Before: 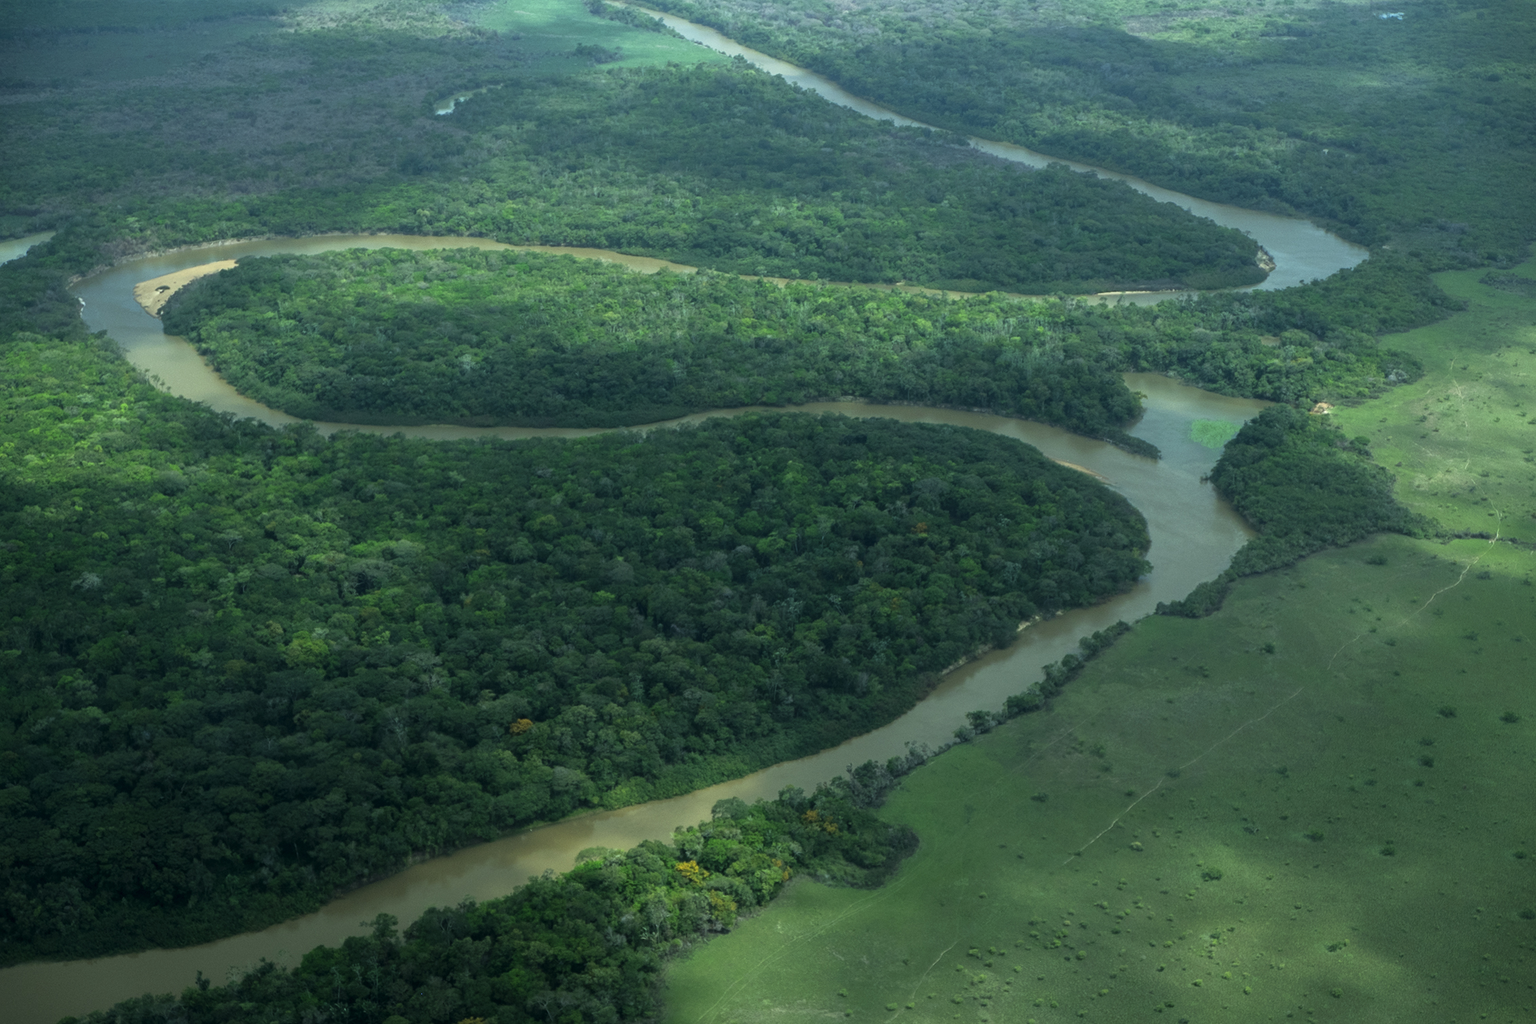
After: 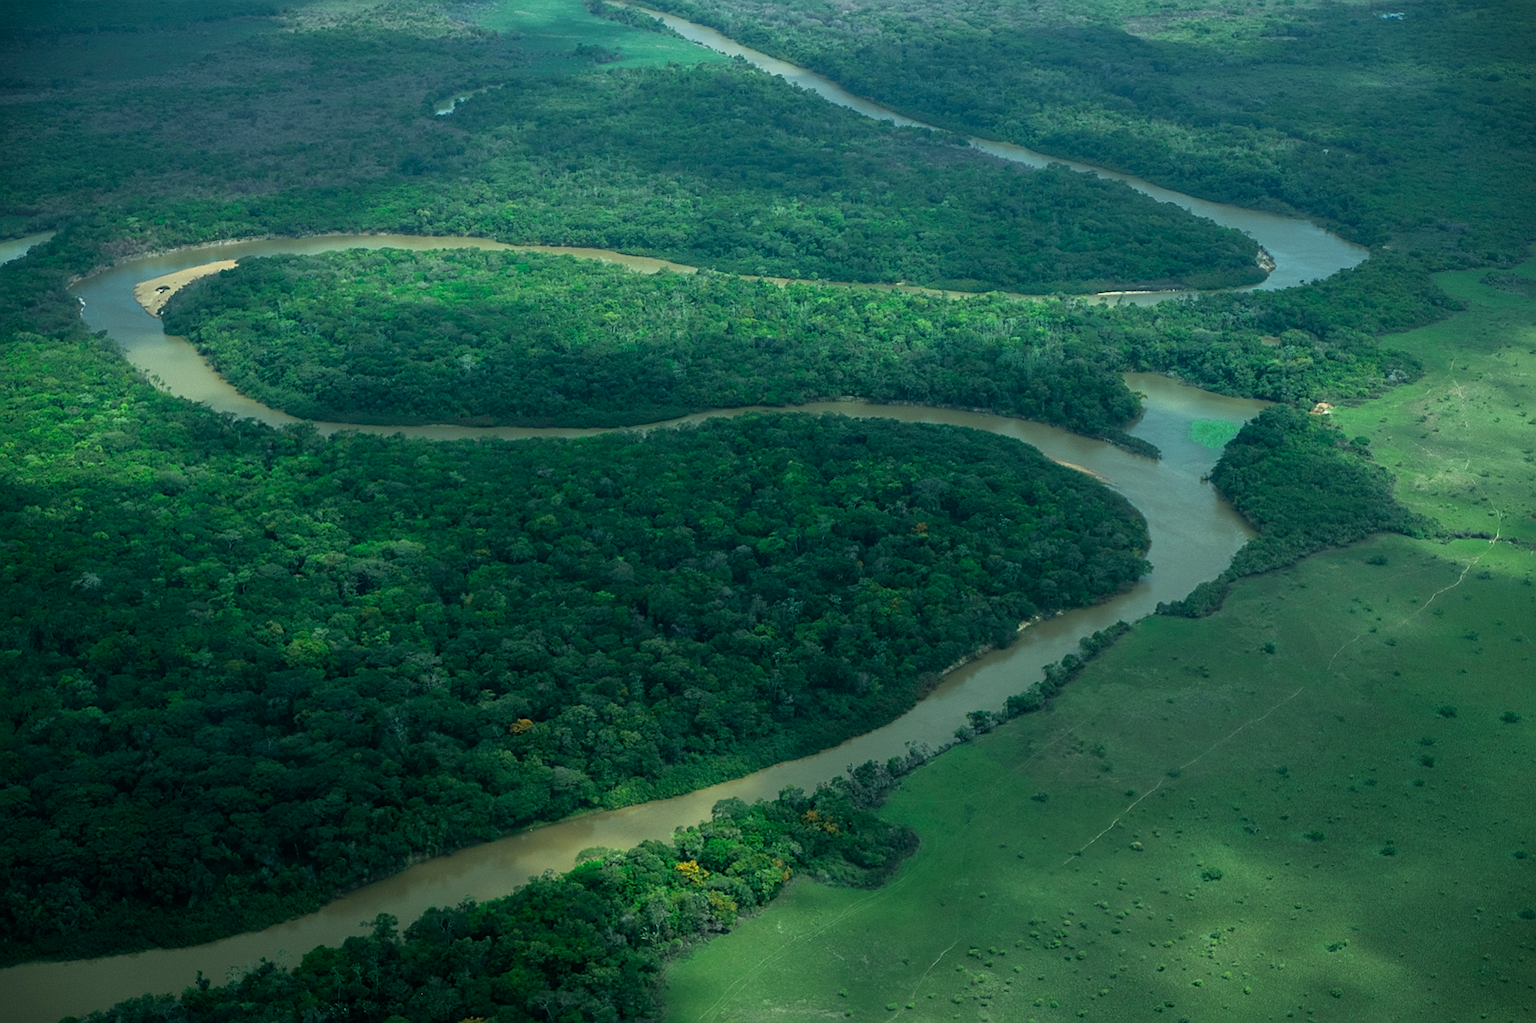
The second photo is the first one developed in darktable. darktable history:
vignetting: fall-off start 97.52%, fall-off radius 100%, brightness -0.574, saturation 0, center (-0.027, 0.404), width/height ratio 1.368, unbound false
sharpen: on, module defaults
